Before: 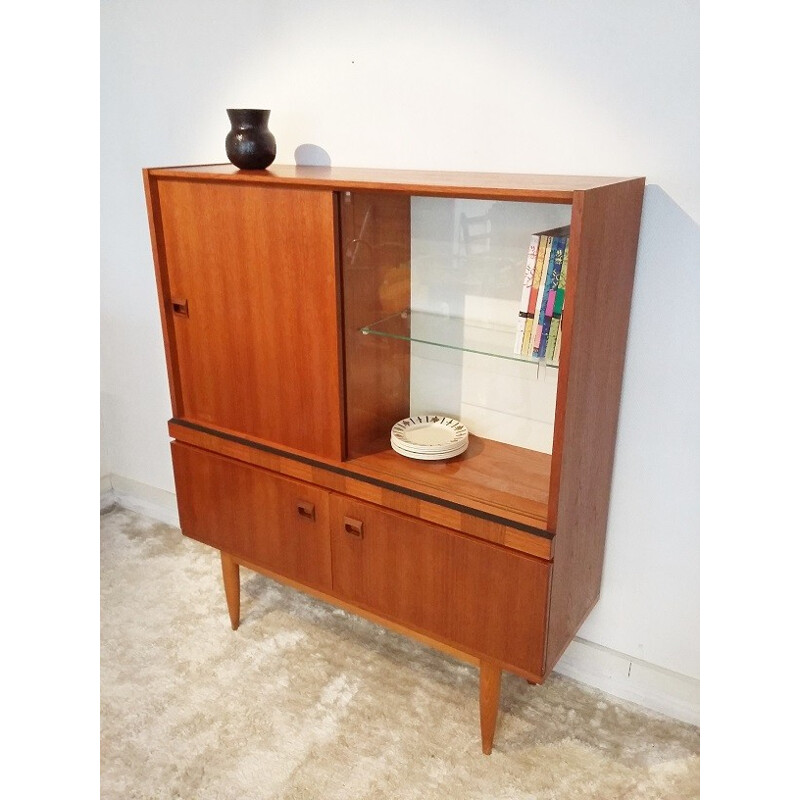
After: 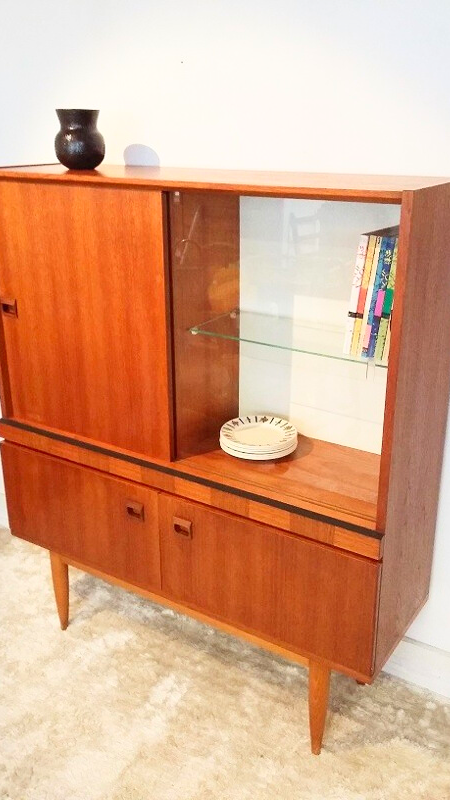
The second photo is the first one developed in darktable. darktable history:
crop: left 21.496%, right 22.254%
contrast brightness saturation: contrast 0.2, brightness 0.16, saturation 0.22
